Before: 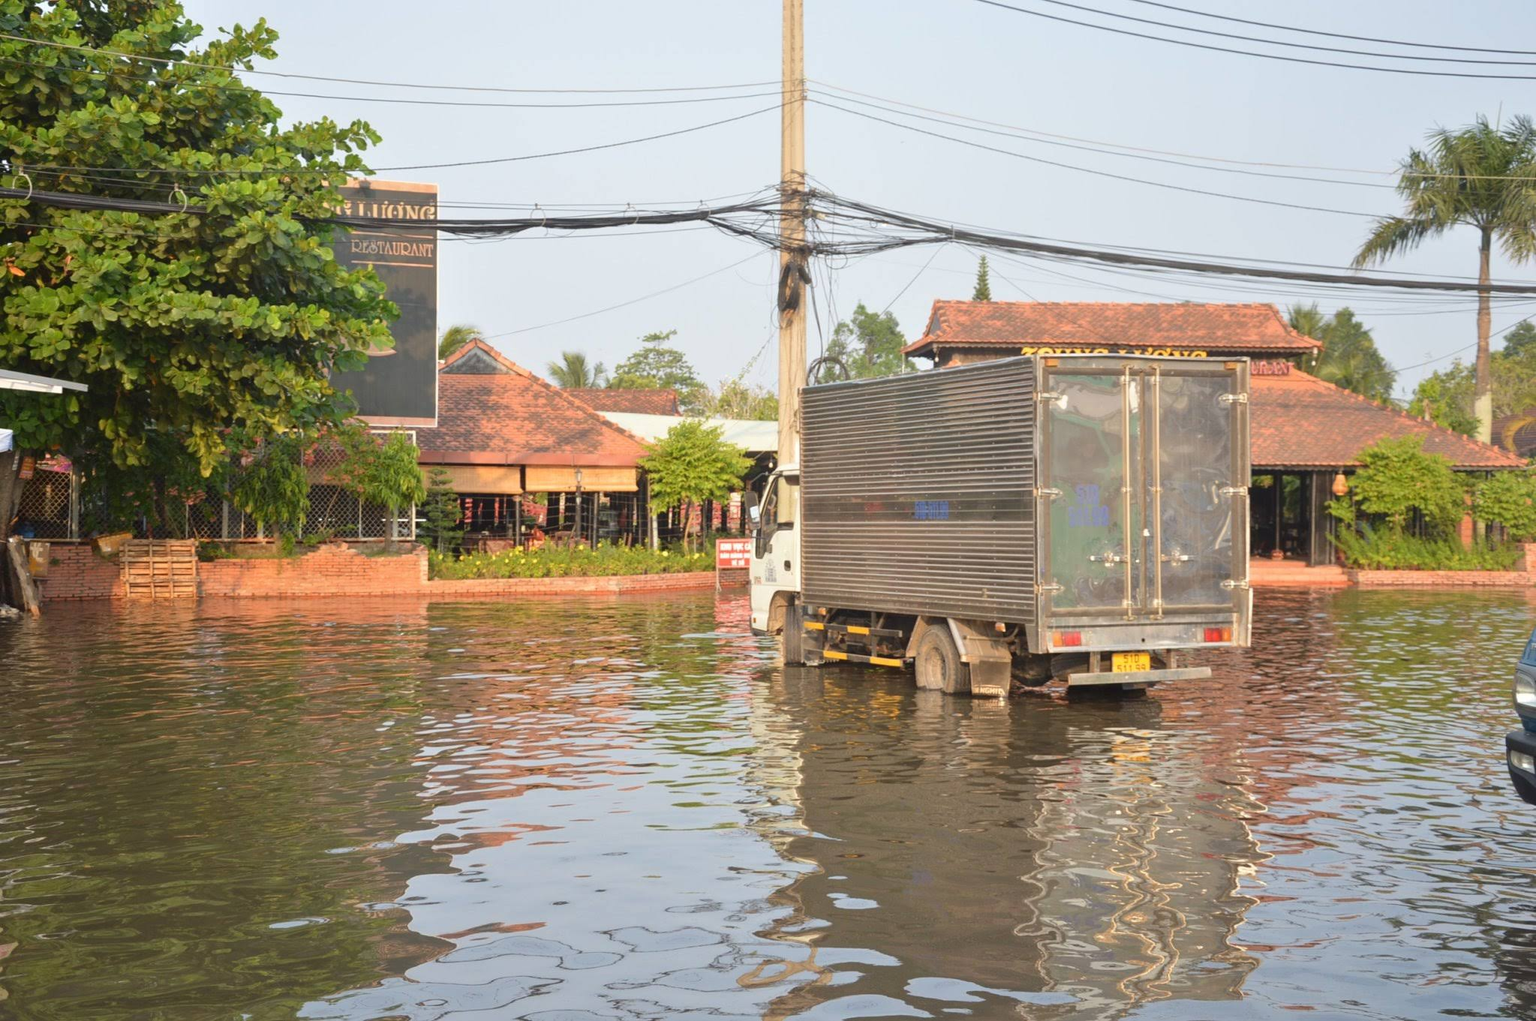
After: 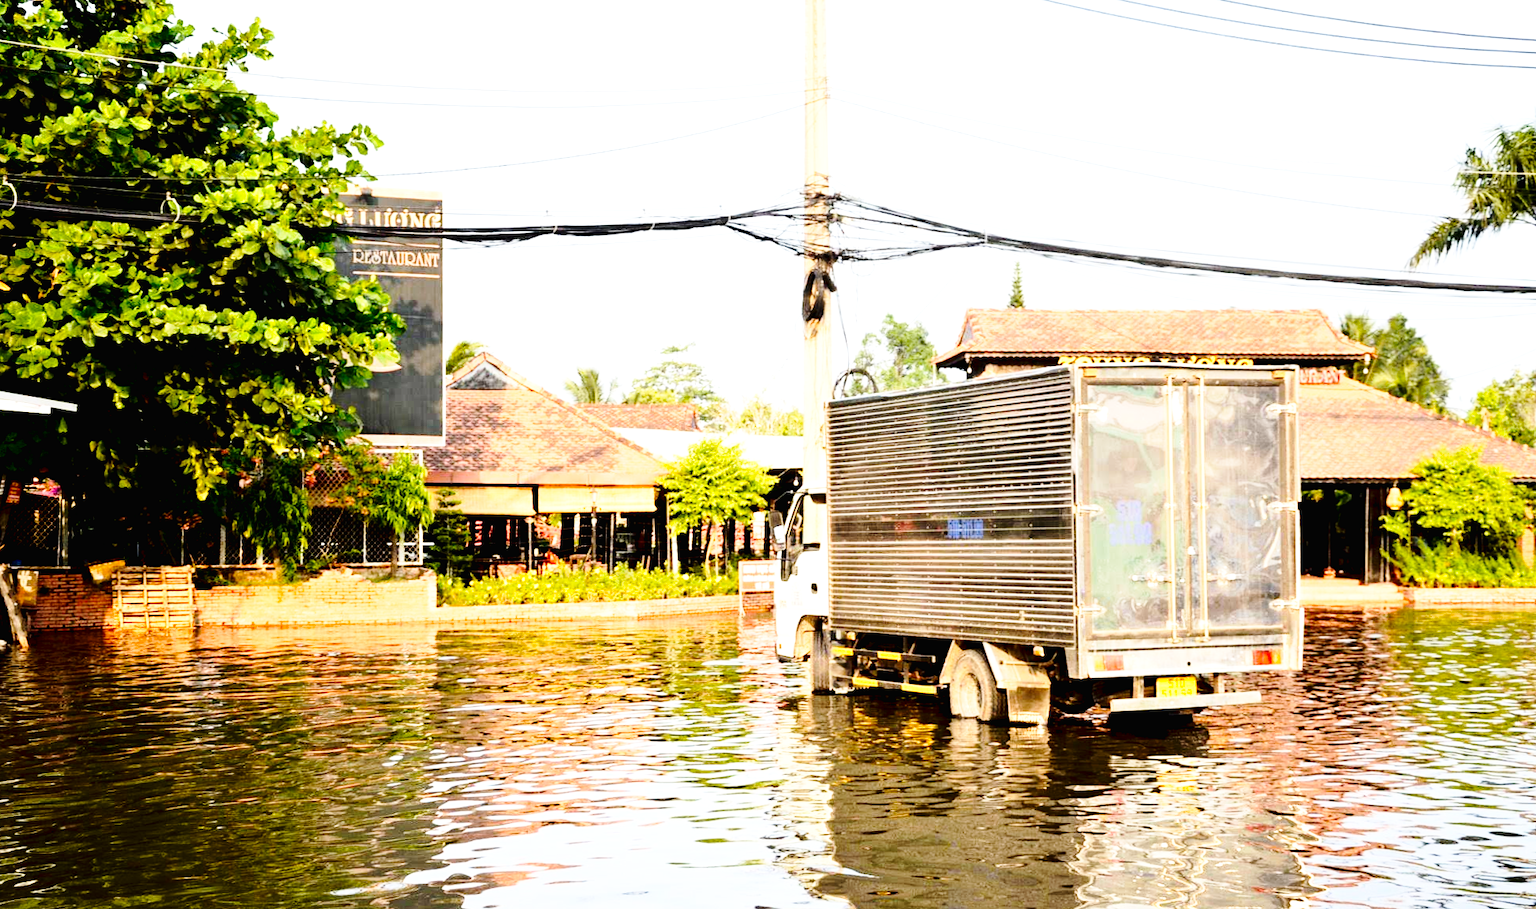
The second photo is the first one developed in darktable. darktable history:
crop and rotate: angle 0.474°, left 0.306%, right 3.393%, bottom 14.185%
base curve: curves: ch0 [(0, 0) (0.028, 0.03) (0.121, 0.232) (0.46, 0.748) (0.859, 0.968) (1, 1)], preserve colors none
exposure: black level correction 0.046, exposure 0.013 EV, compensate highlight preservation false
tone curve: curves: ch0 [(0, 0.01) (0.037, 0.032) (0.131, 0.108) (0.275, 0.258) (0.483, 0.512) (0.61, 0.661) (0.696, 0.742) (0.792, 0.834) (0.911, 0.936) (0.997, 0.995)]; ch1 [(0, 0) (0.308, 0.29) (0.425, 0.411) (0.503, 0.502) (0.529, 0.543) (0.683, 0.706) (0.746, 0.77) (1, 1)]; ch2 [(0, 0) (0.225, 0.214) (0.334, 0.339) (0.401, 0.415) (0.485, 0.487) (0.502, 0.502) (0.525, 0.523) (0.545, 0.552) (0.587, 0.61) (0.636, 0.654) (0.711, 0.729) (0.845, 0.855) (0.998, 0.977)], color space Lab, linked channels, preserve colors none
tone equalizer: -8 EV -1.05 EV, -7 EV -0.988 EV, -6 EV -0.838 EV, -5 EV -0.548 EV, -3 EV 0.549 EV, -2 EV 0.869 EV, -1 EV 0.999 EV, +0 EV 1.08 EV, edges refinement/feathering 500, mask exposure compensation -1.57 EV, preserve details no
